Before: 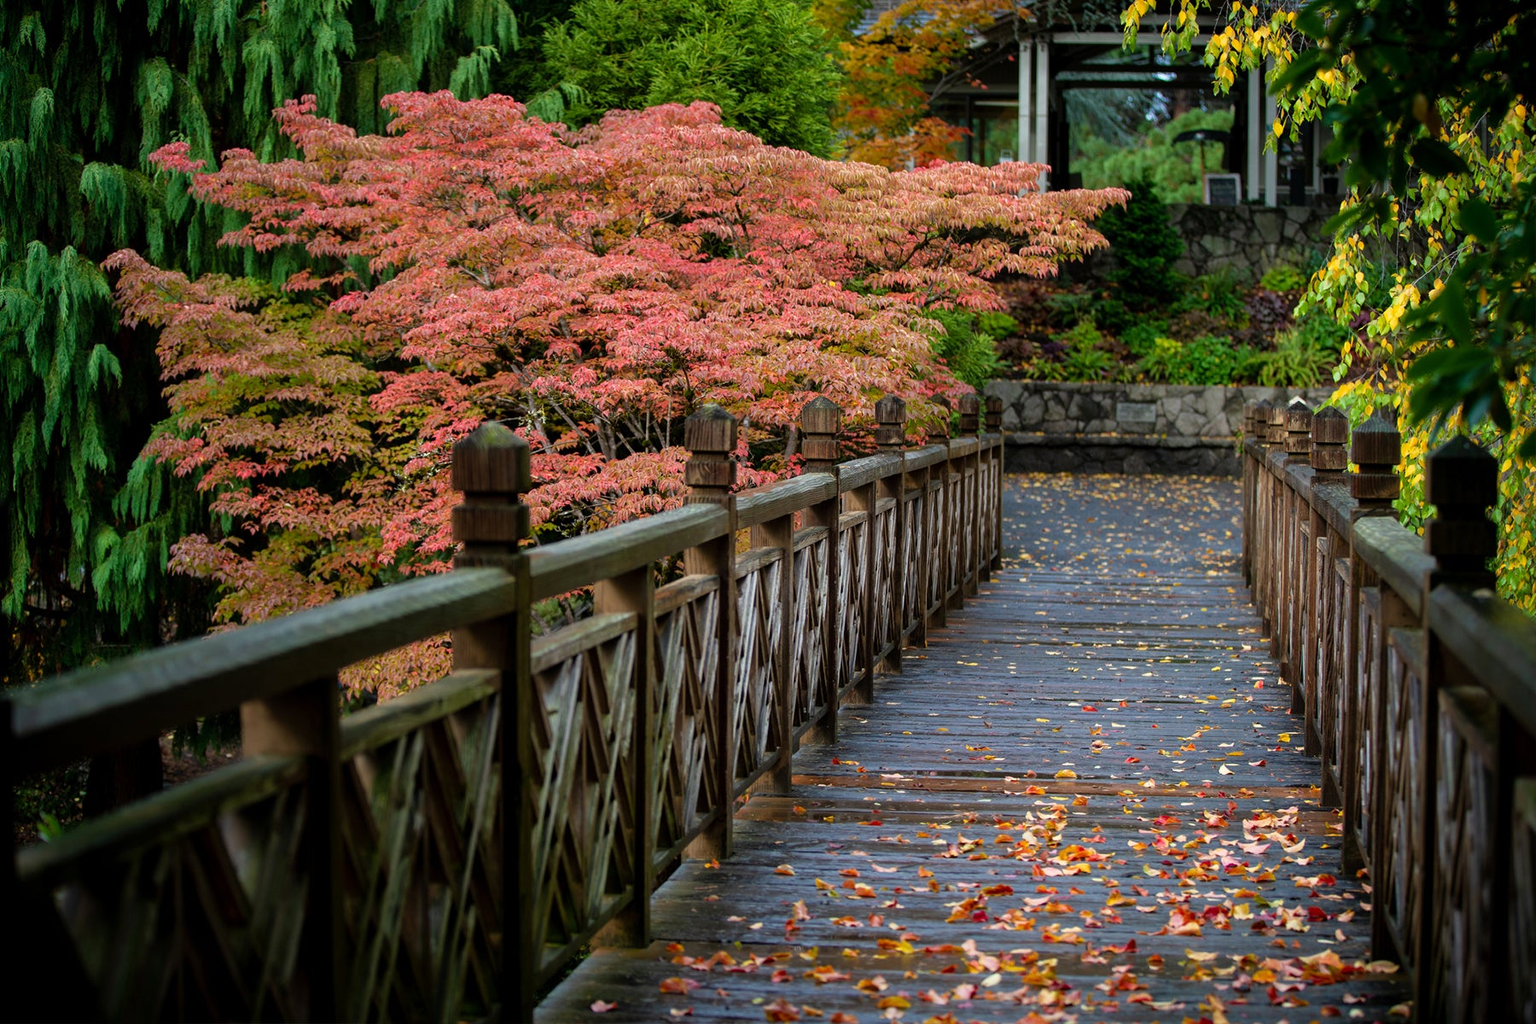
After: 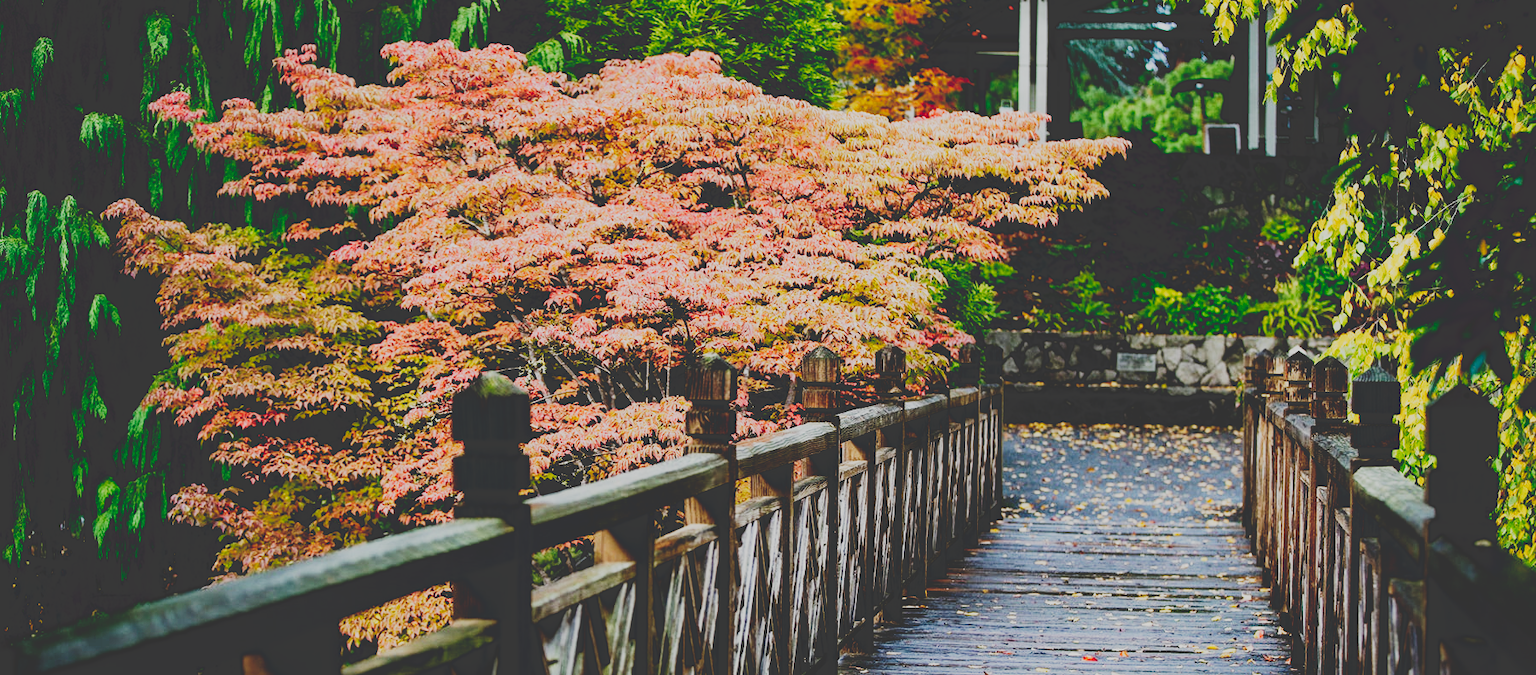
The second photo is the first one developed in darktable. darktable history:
crop and rotate: top 4.971%, bottom 28.975%
base curve: curves: ch0 [(0, 0) (0.028, 0.03) (0.121, 0.232) (0.46, 0.748) (0.859, 0.968) (1, 1)], preserve colors none
tone equalizer: -8 EV -0.757 EV, -7 EV -0.666 EV, -6 EV -0.561 EV, -5 EV -0.385 EV, -3 EV 0.39 EV, -2 EV 0.6 EV, -1 EV 0.695 EV, +0 EV 0.742 EV, edges refinement/feathering 500, mask exposure compensation -1.57 EV, preserve details no
tone curve: curves: ch0 [(0, 0.23) (0.125, 0.207) (0.245, 0.227) (0.736, 0.695) (1, 0.824)], preserve colors none
